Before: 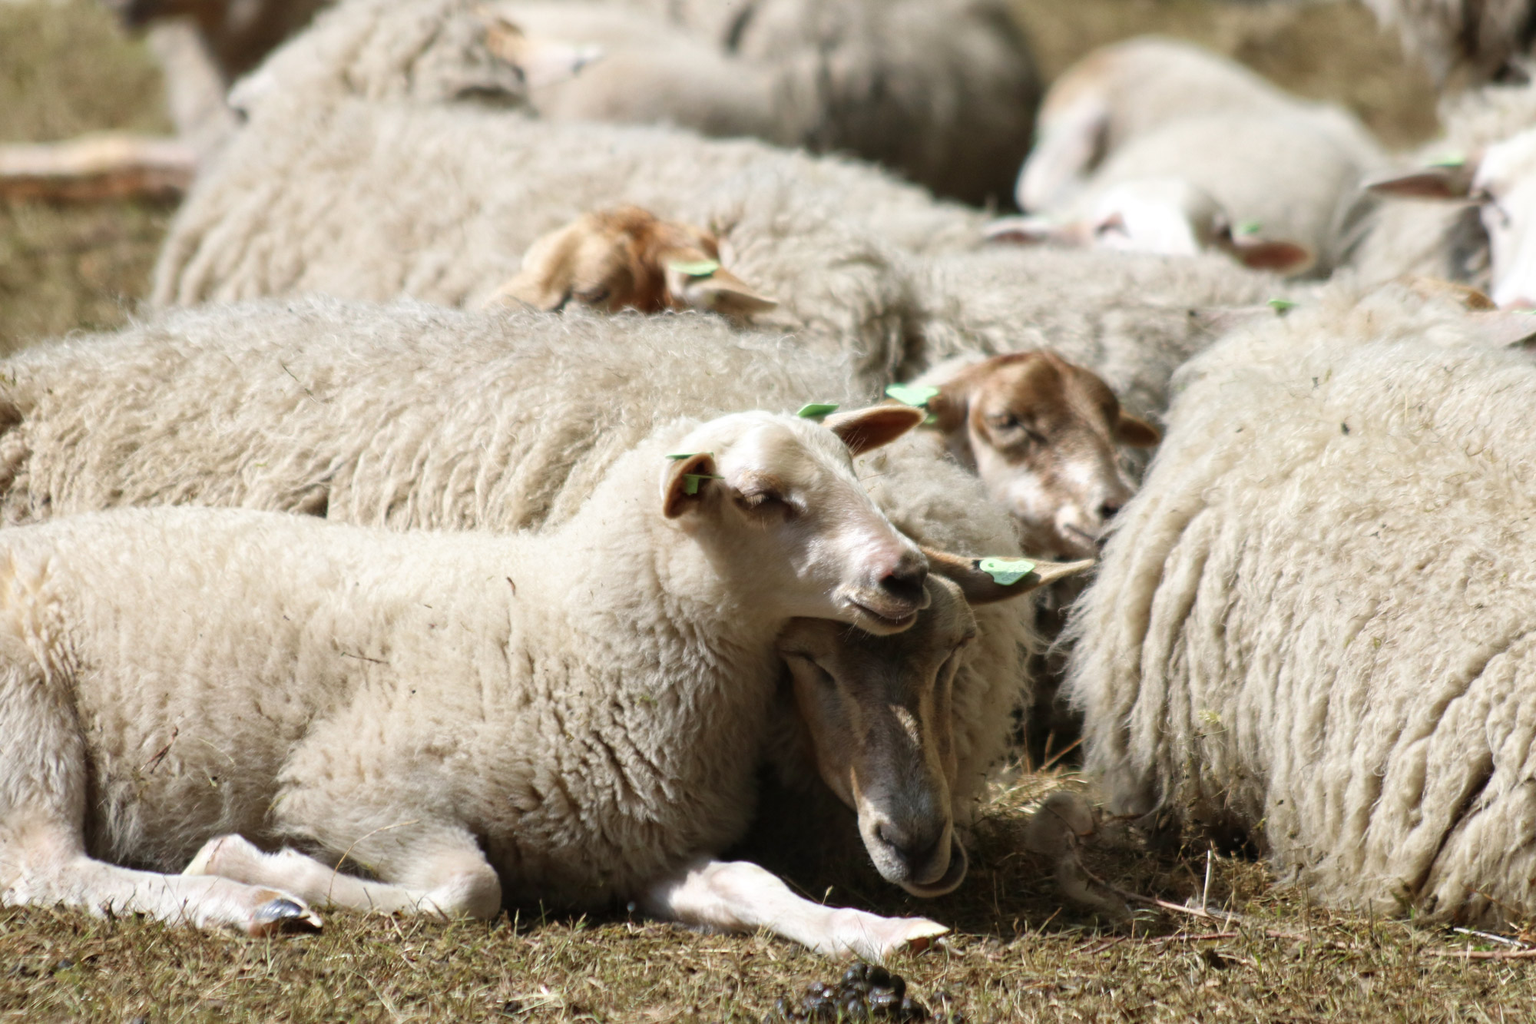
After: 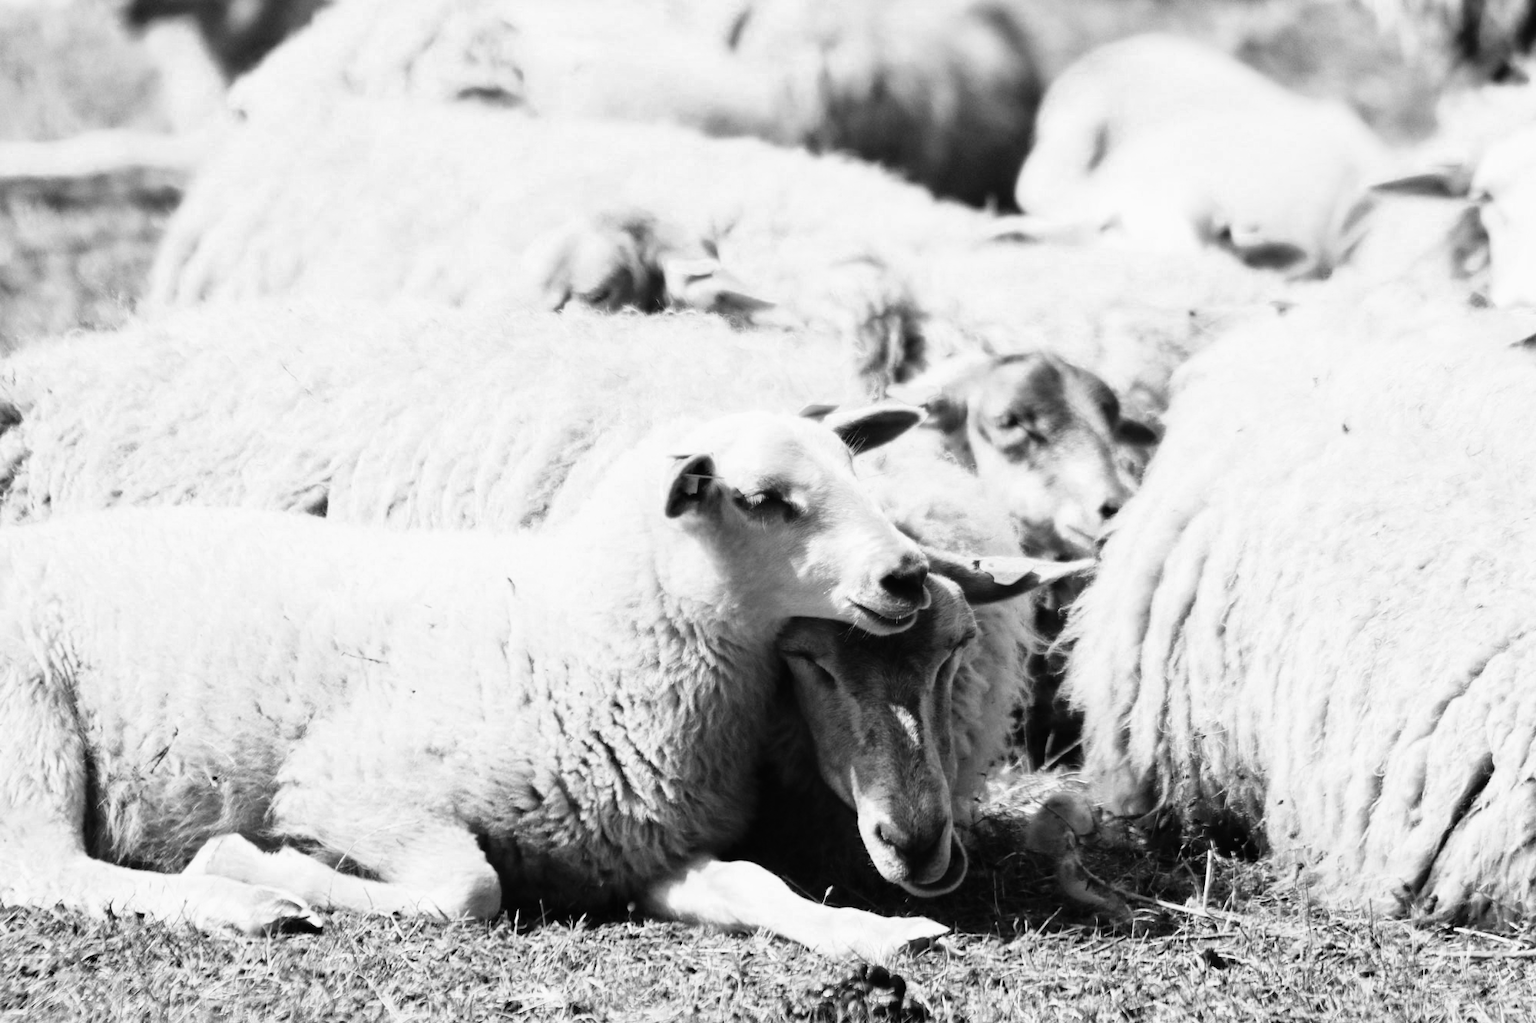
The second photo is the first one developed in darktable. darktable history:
color balance rgb: shadows lift › chroma 1%, shadows lift › hue 113°, highlights gain › chroma 0.2%, highlights gain › hue 333°, perceptual saturation grading › global saturation 20%, perceptual saturation grading › highlights -50%, perceptual saturation grading › shadows 25%, contrast -20%
color zones: curves: ch0 [(0, 0.5) (0.125, 0.4) (0.25, 0.5) (0.375, 0.4) (0.5, 0.4) (0.625, 0.35) (0.75, 0.35) (0.875, 0.5)]; ch1 [(0, 0.35) (0.125, 0.45) (0.25, 0.35) (0.375, 0.35) (0.5, 0.35) (0.625, 0.35) (0.75, 0.45) (0.875, 0.35)]; ch2 [(0, 0.6) (0.125, 0.5) (0.25, 0.5) (0.375, 0.6) (0.5, 0.6) (0.625, 0.5) (0.75, 0.5) (0.875, 0.5)]
monochrome: on, module defaults
rgb curve: curves: ch0 [(0, 0) (0.21, 0.15) (0.24, 0.21) (0.5, 0.75) (0.75, 0.96) (0.89, 0.99) (1, 1)]; ch1 [(0, 0.02) (0.21, 0.13) (0.25, 0.2) (0.5, 0.67) (0.75, 0.9) (0.89, 0.97) (1, 1)]; ch2 [(0, 0.02) (0.21, 0.13) (0.25, 0.2) (0.5, 0.67) (0.75, 0.9) (0.89, 0.97) (1, 1)], compensate middle gray true
